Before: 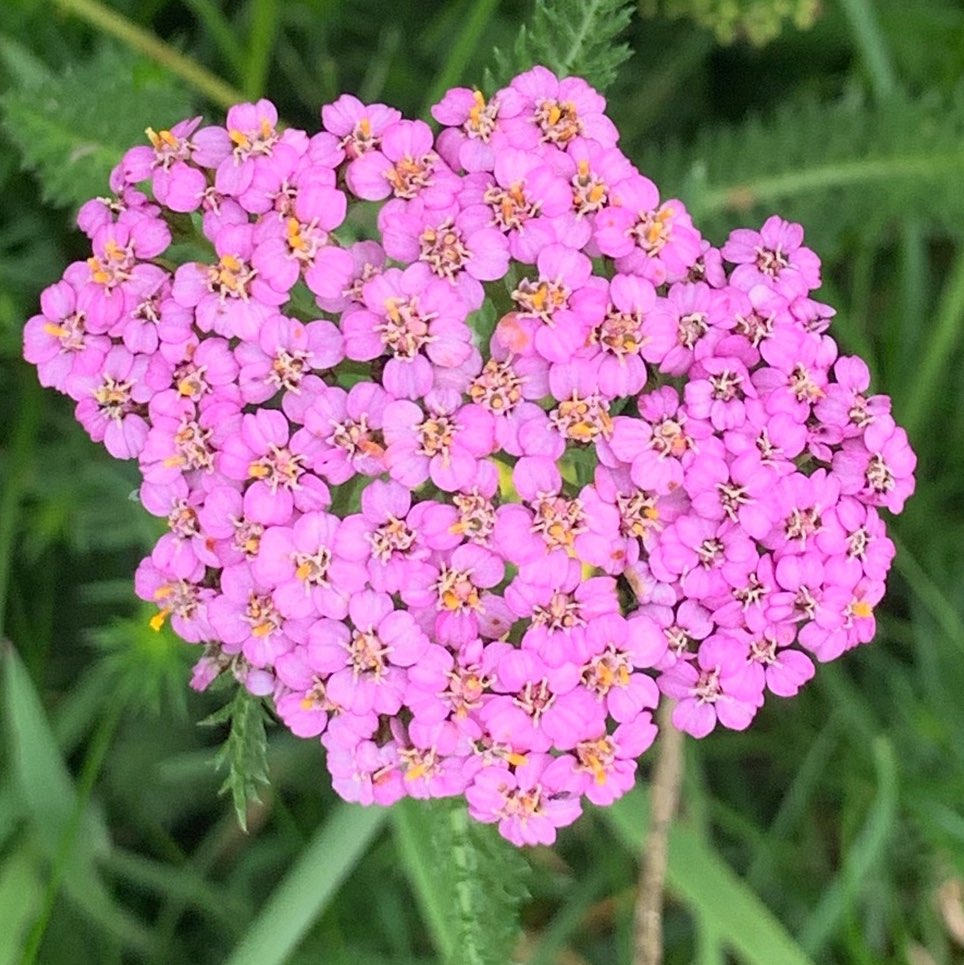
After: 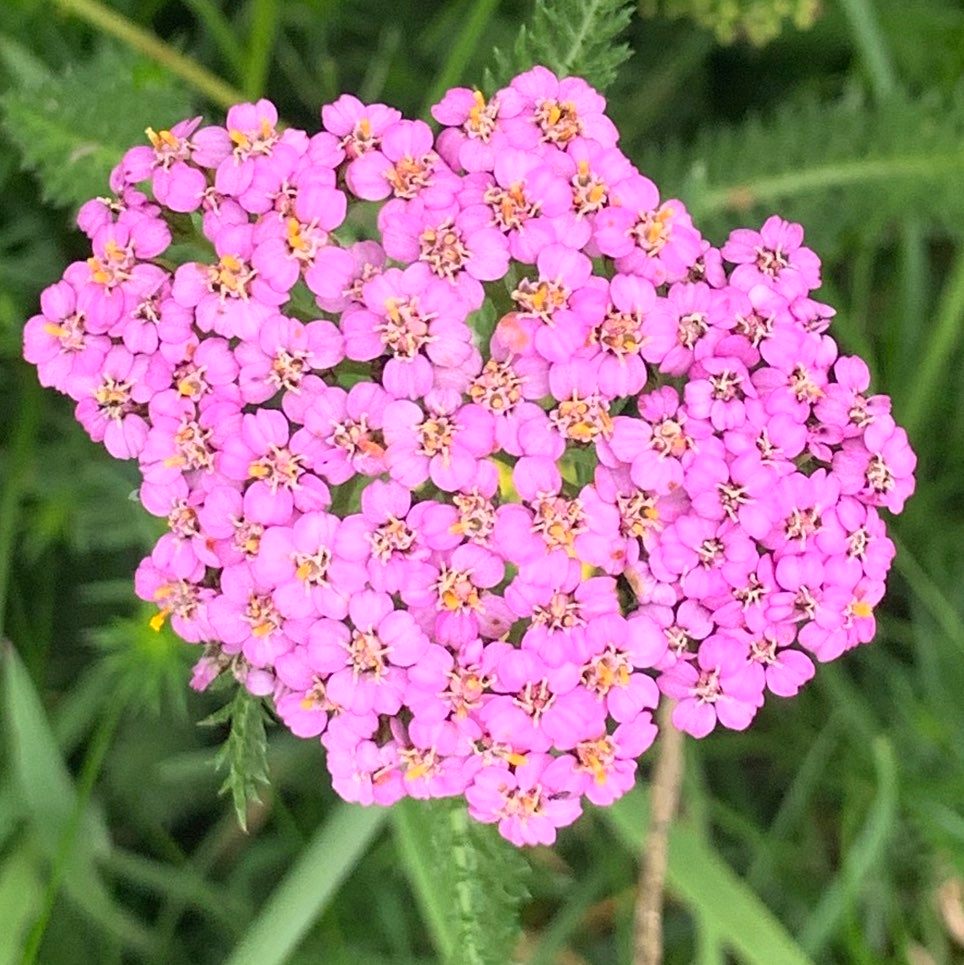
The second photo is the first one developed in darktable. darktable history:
color correction: highlights a* 3.84, highlights b* 5.07
exposure: exposure 0.217 EV, compensate highlight preservation false
color balance: mode lift, gamma, gain (sRGB)
